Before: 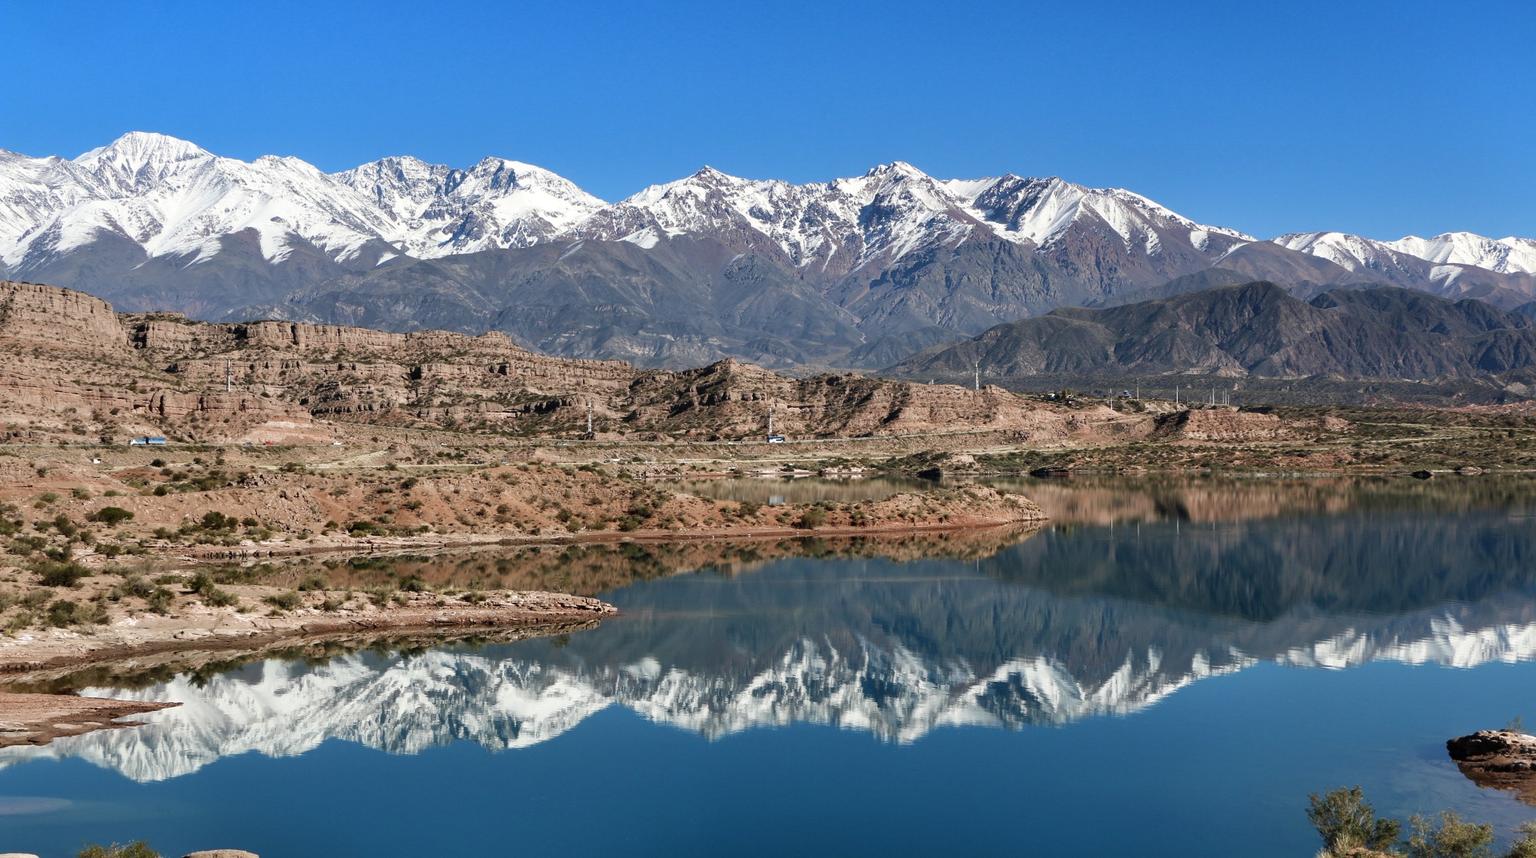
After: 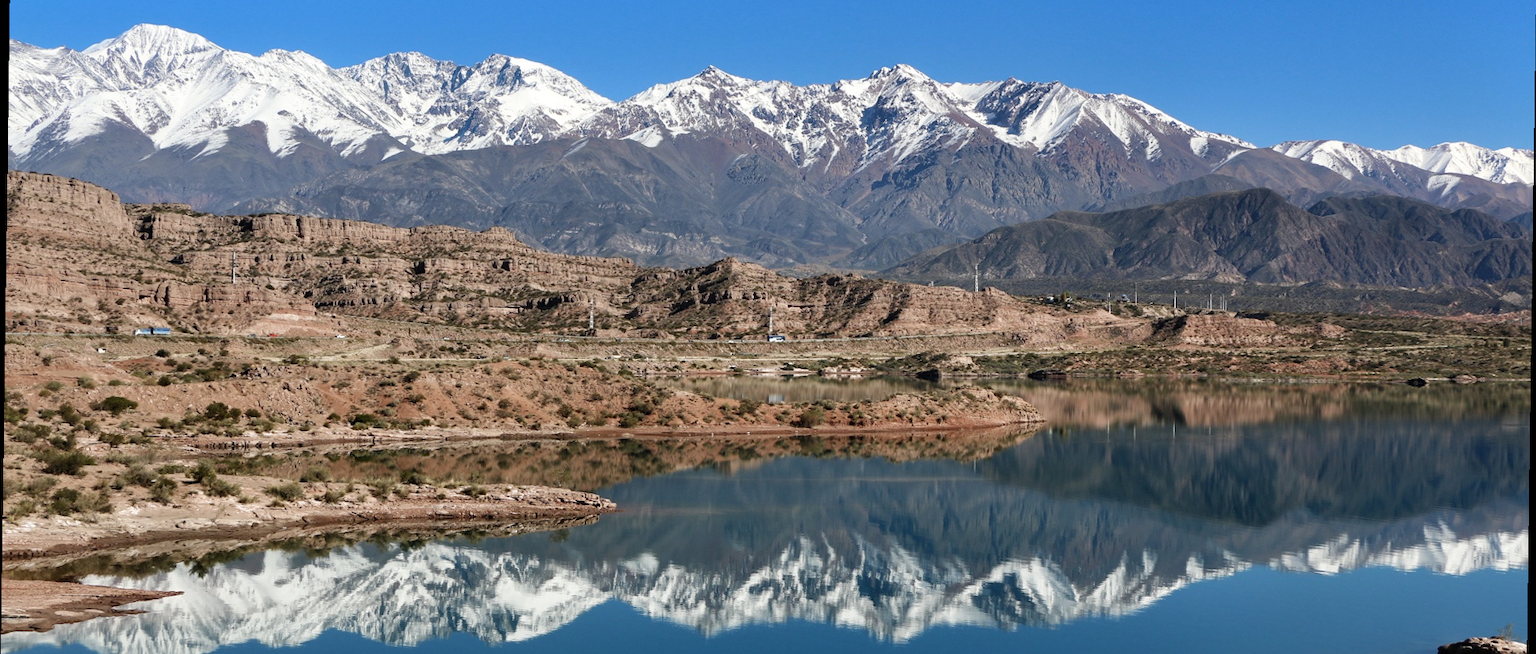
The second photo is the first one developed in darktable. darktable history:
crop and rotate: top 12.5%, bottom 12.5%
rotate and perspective: rotation 0.8°, automatic cropping off
